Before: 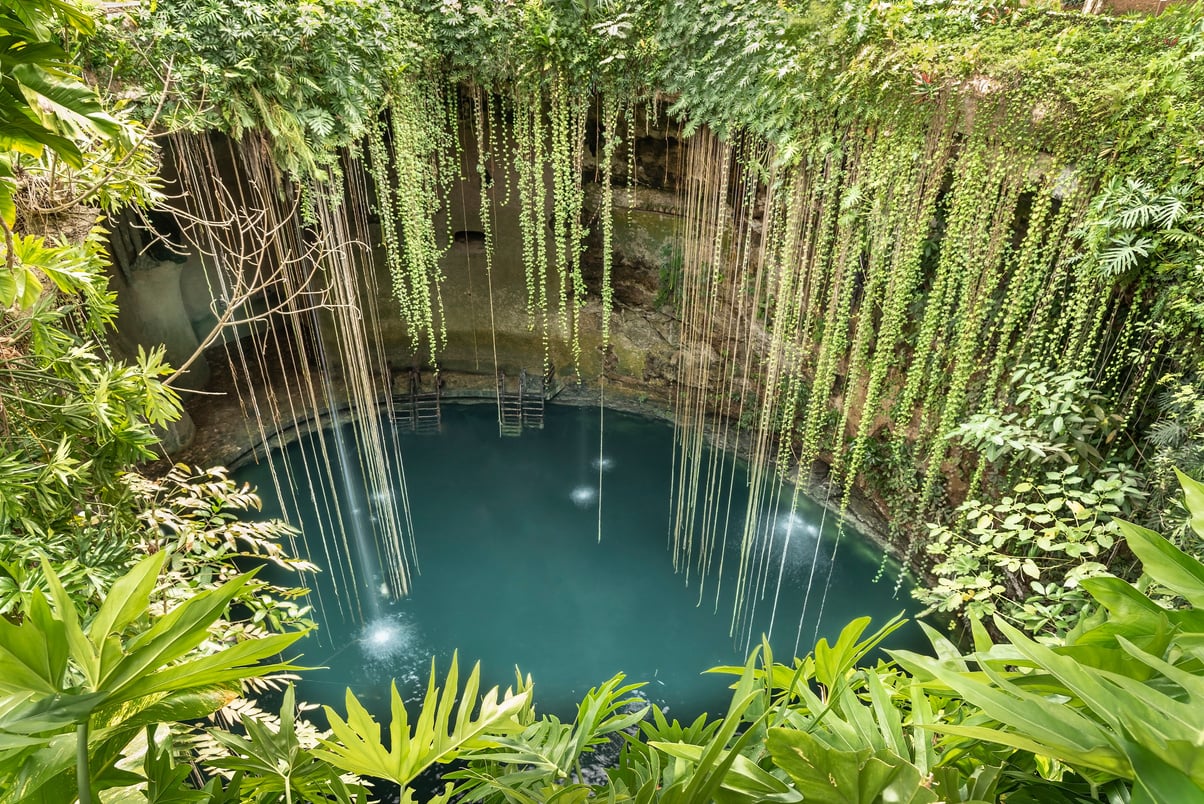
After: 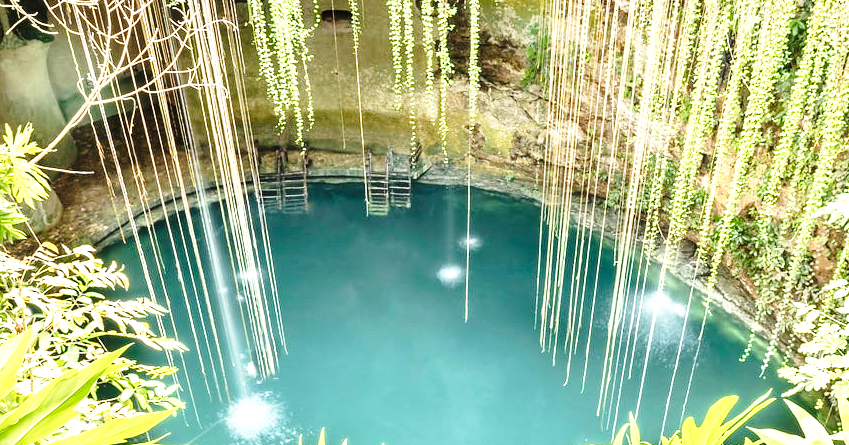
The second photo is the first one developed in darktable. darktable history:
crop: left 11.123%, top 27.61%, right 18.3%, bottom 17.034%
exposure: exposure 1.137 EV, compensate highlight preservation false
base curve: curves: ch0 [(0, 0) (0.028, 0.03) (0.121, 0.232) (0.46, 0.748) (0.859, 0.968) (1, 1)], preserve colors none
